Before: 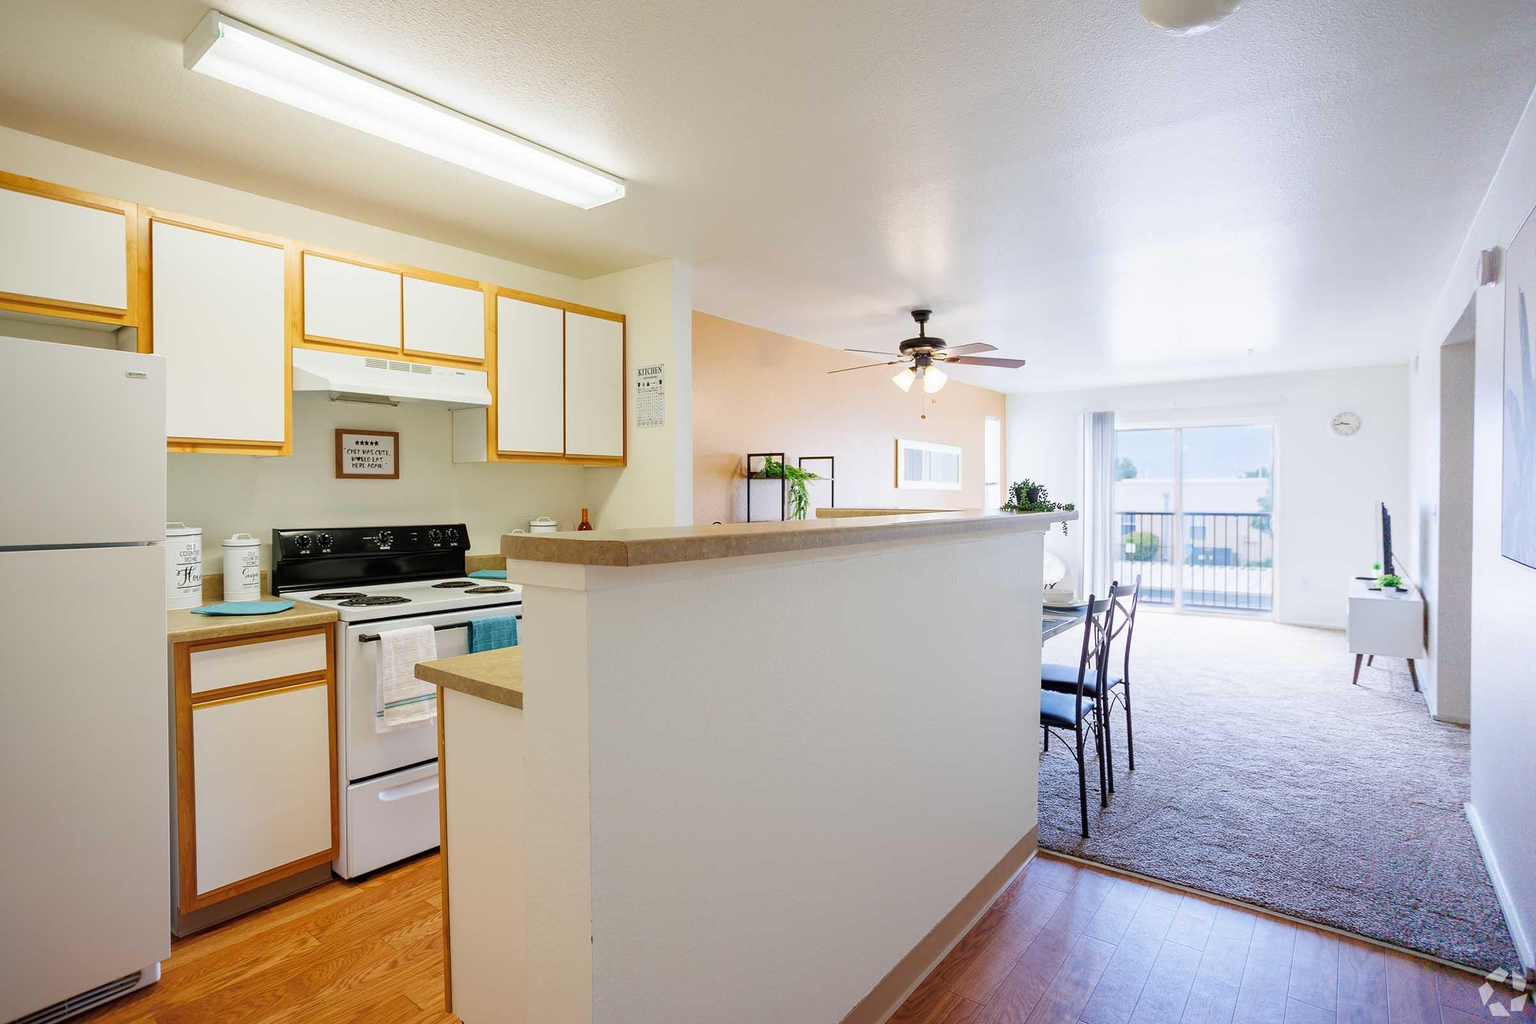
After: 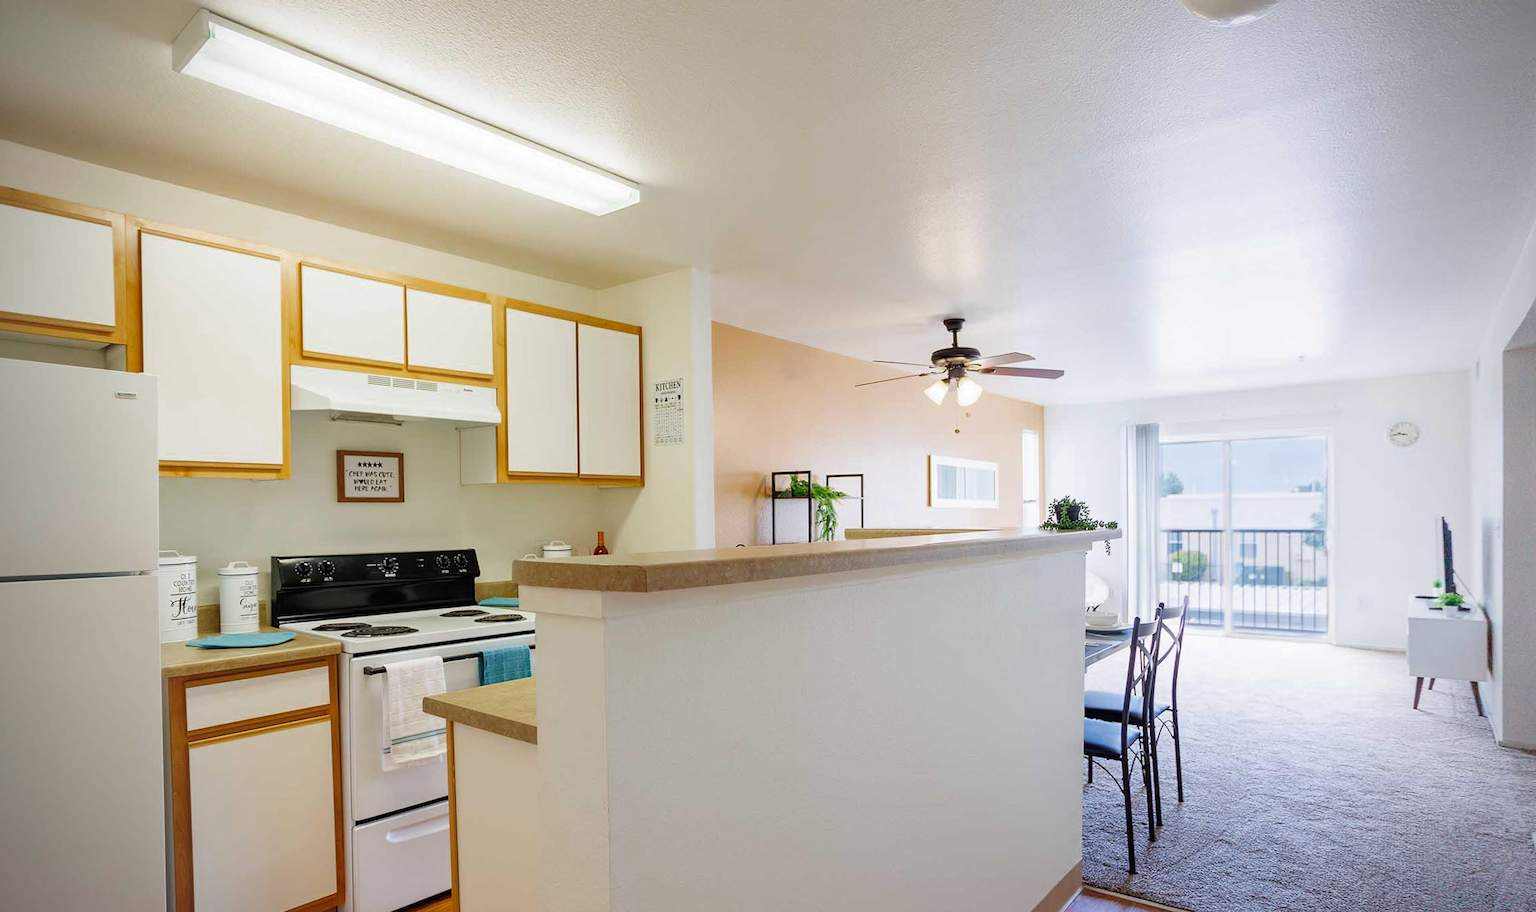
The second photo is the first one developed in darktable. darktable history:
crop and rotate: angle 0.568°, left 0.336%, right 3.521%, bottom 14.301%
vignetting: fall-off radius 61.14%, brightness -0.575, unbound false
color zones: curves: ch0 [(0, 0.444) (0.143, 0.442) (0.286, 0.441) (0.429, 0.441) (0.571, 0.441) (0.714, 0.441) (0.857, 0.442) (1, 0.444)]
